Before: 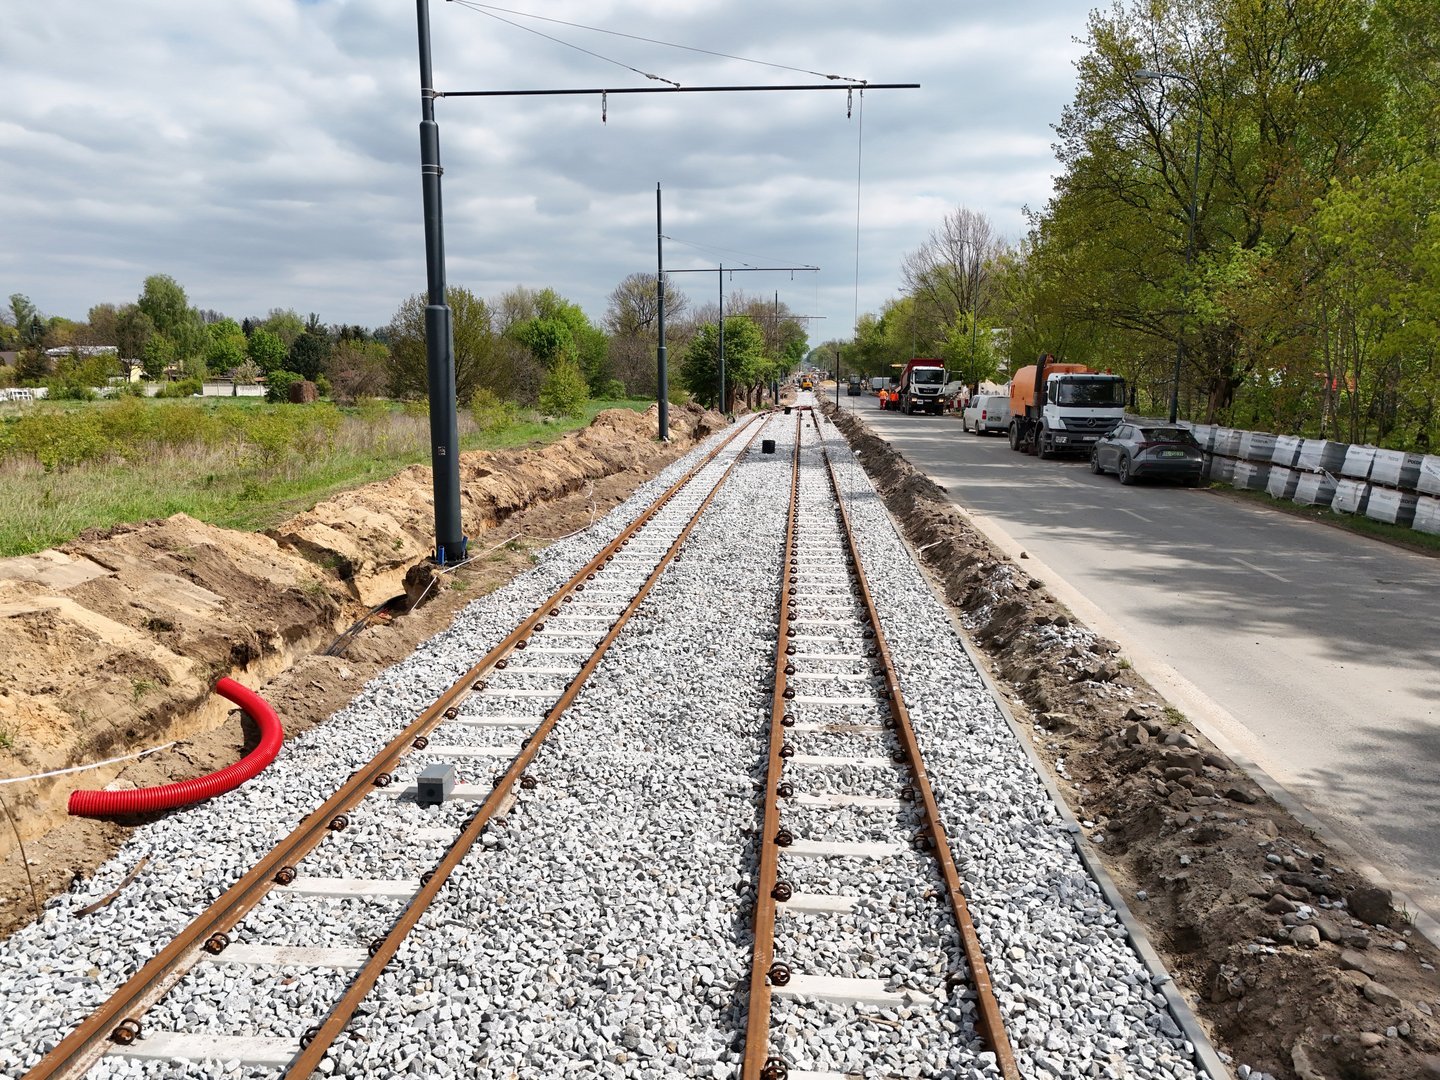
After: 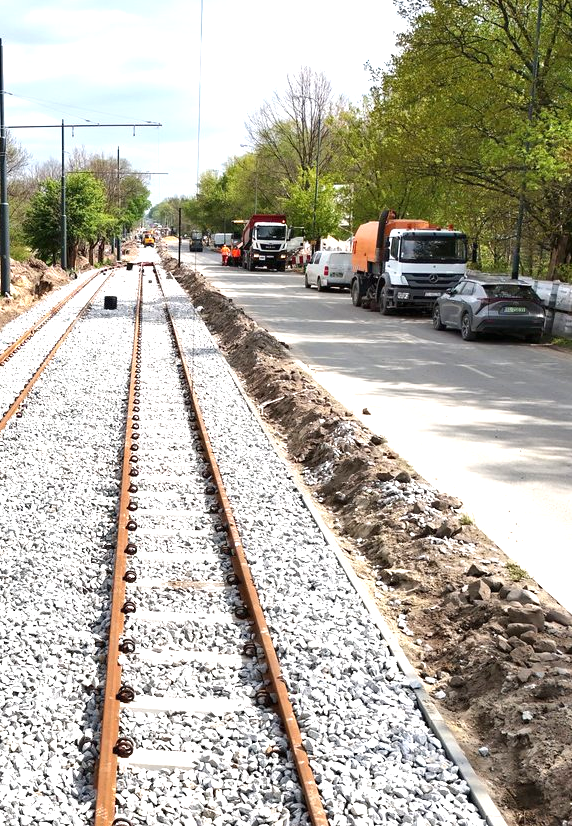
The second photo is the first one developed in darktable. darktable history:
crop: left 45.721%, top 13.393%, right 14.118%, bottom 10.01%
exposure: black level correction 0, exposure 1 EV, compensate exposure bias true, compensate highlight preservation false
